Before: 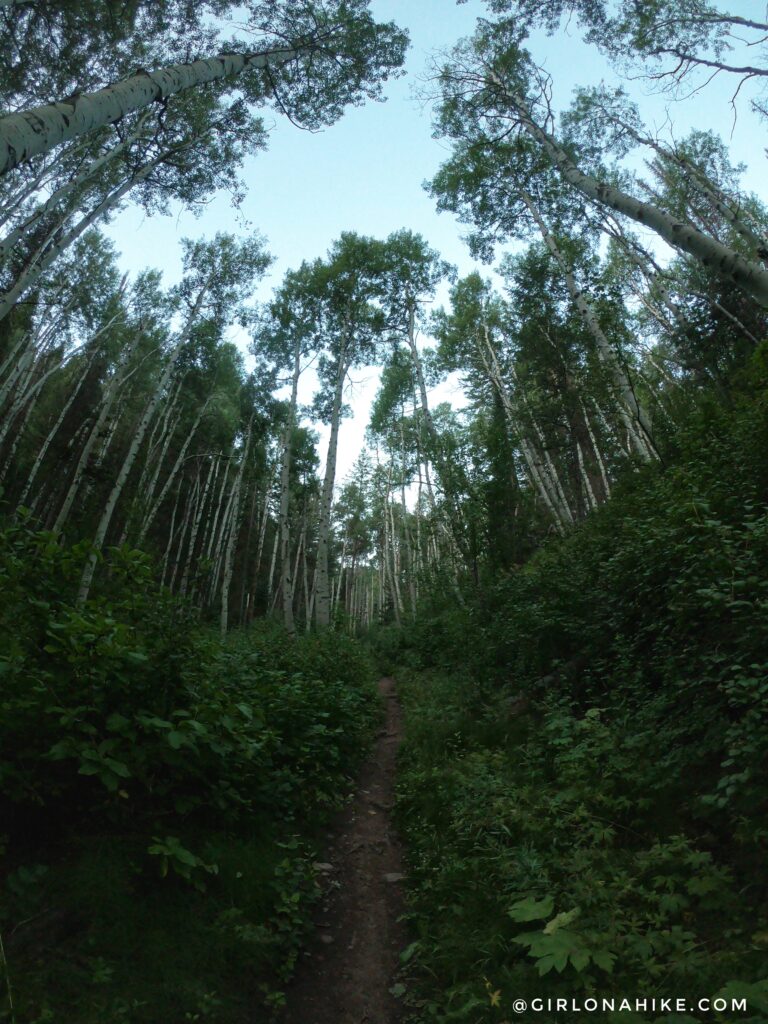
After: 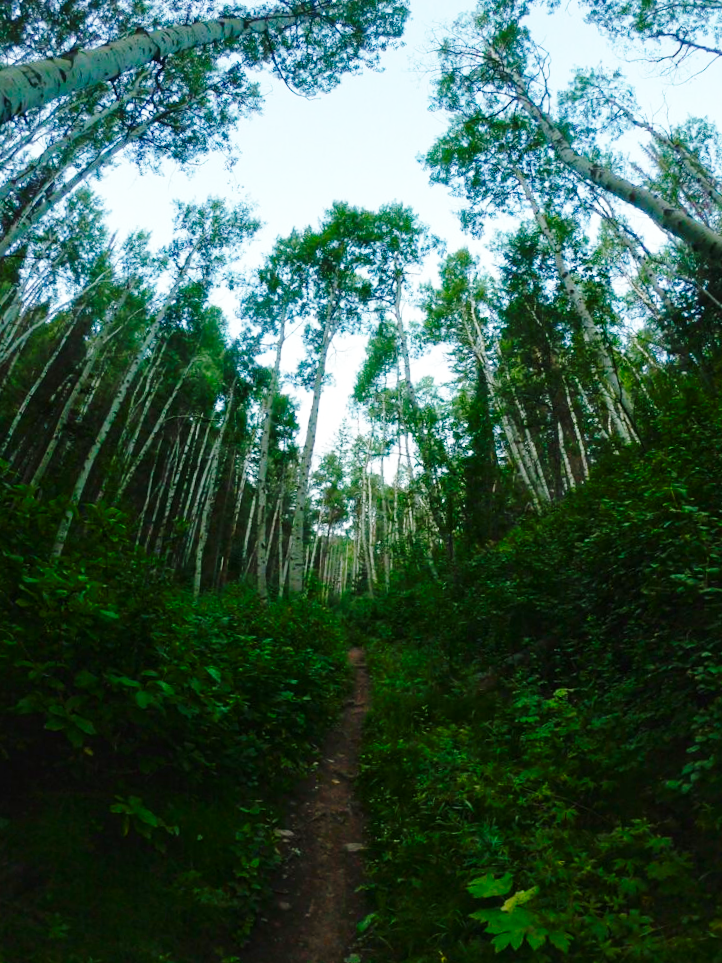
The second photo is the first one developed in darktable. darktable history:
color balance rgb: linear chroma grading › global chroma 9.779%, perceptual saturation grading › global saturation 23.673%, perceptual saturation grading › highlights -24.239%, perceptual saturation grading › mid-tones 23.747%, perceptual saturation grading › shadows 40.94%
base curve: curves: ch0 [(0, 0) (0.028, 0.03) (0.121, 0.232) (0.46, 0.748) (0.859, 0.968) (1, 1)], preserve colors none
crop and rotate: angle -2.75°
